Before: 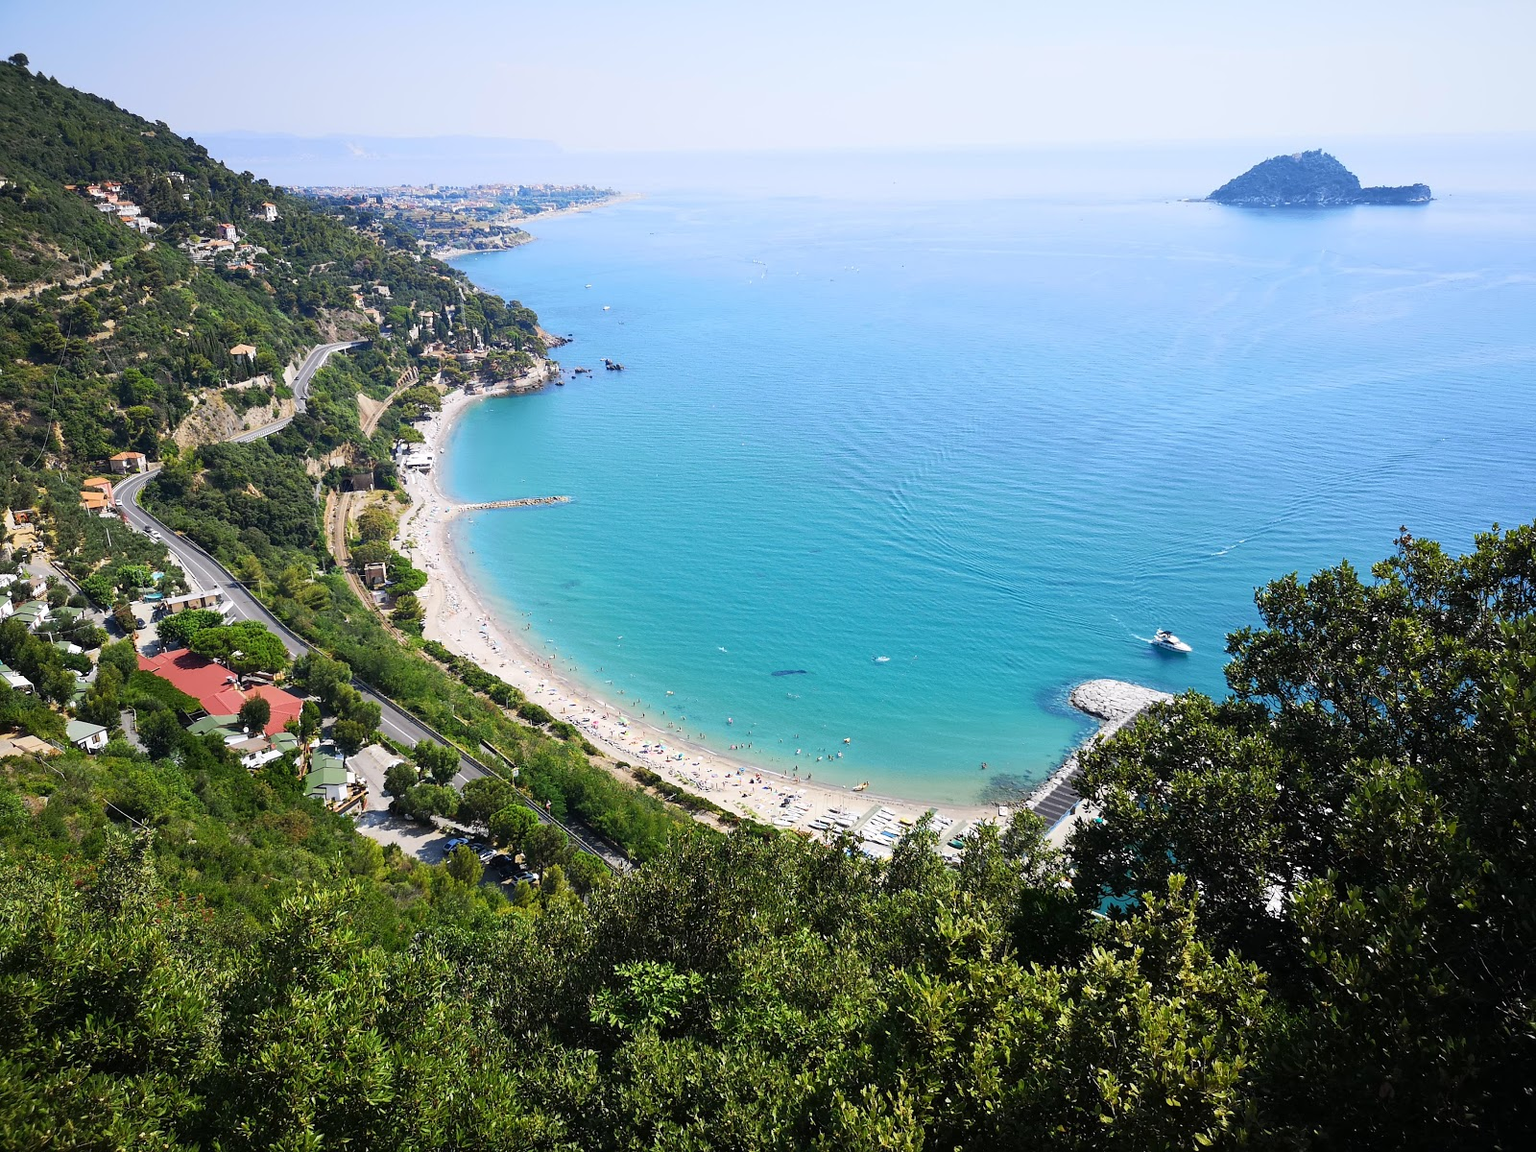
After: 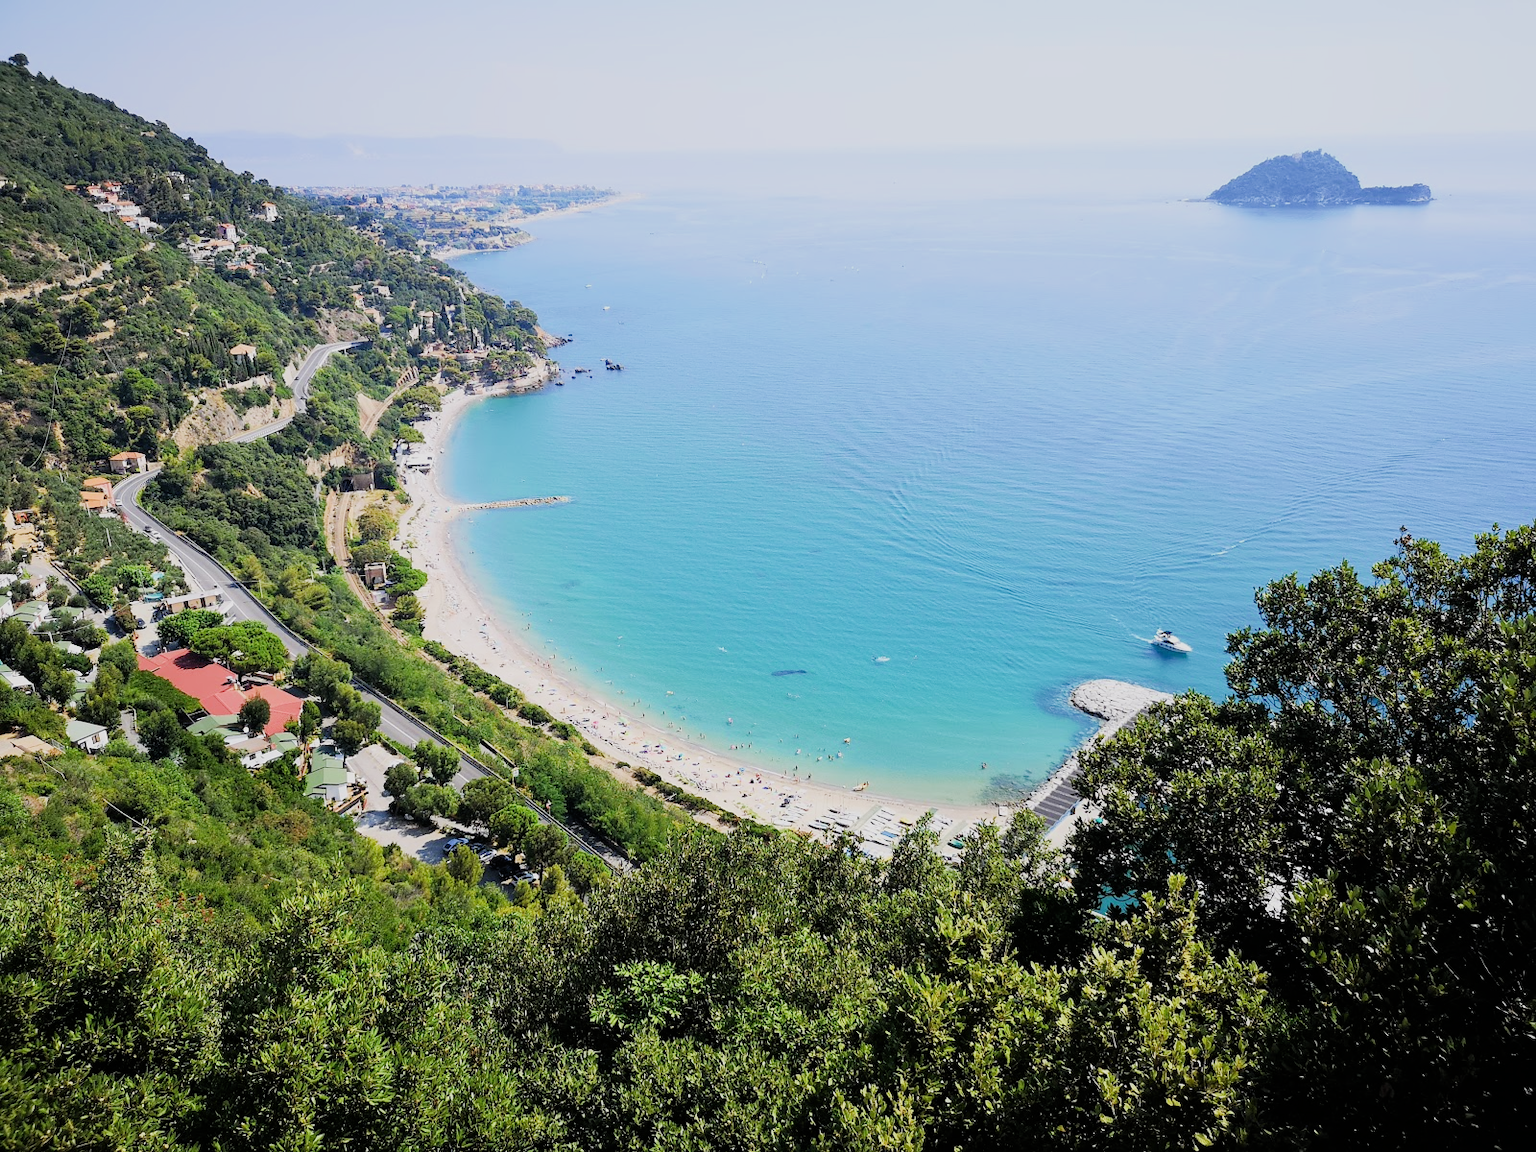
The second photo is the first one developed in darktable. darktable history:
exposure: black level correction 0, exposure 0.7 EV, compensate exposure bias true, compensate highlight preservation false
filmic rgb: black relative exposure -6.98 EV, white relative exposure 5.63 EV, hardness 2.86
